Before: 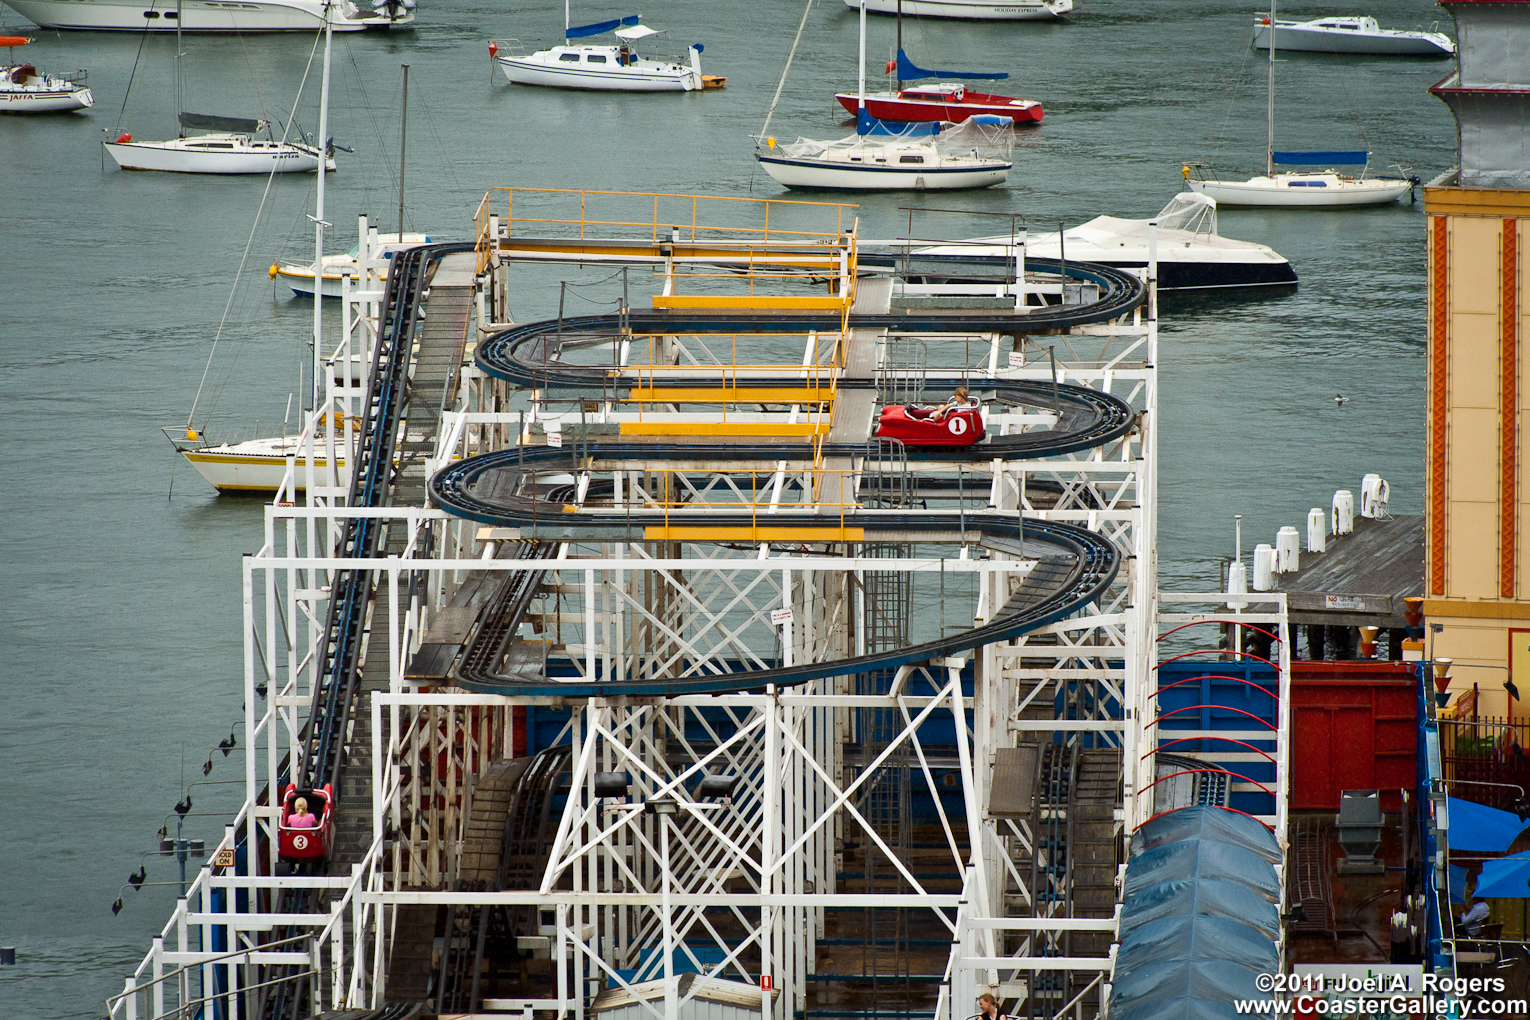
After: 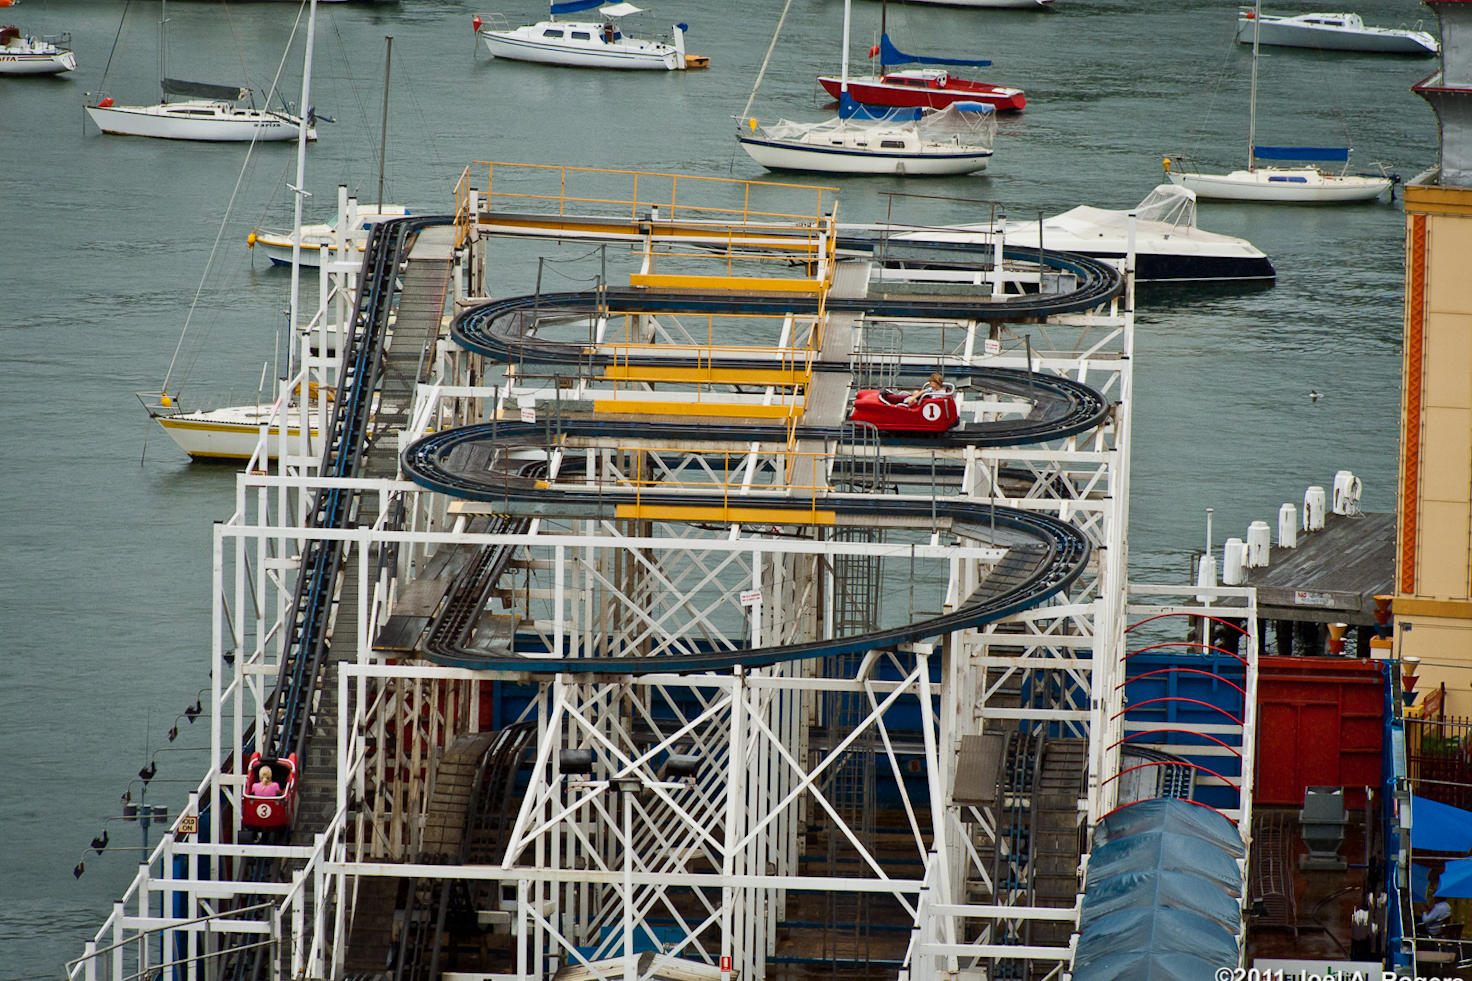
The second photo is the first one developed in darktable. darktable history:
crop and rotate: angle -1.5°
exposure: exposure -0.184 EV, compensate highlight preservation false
